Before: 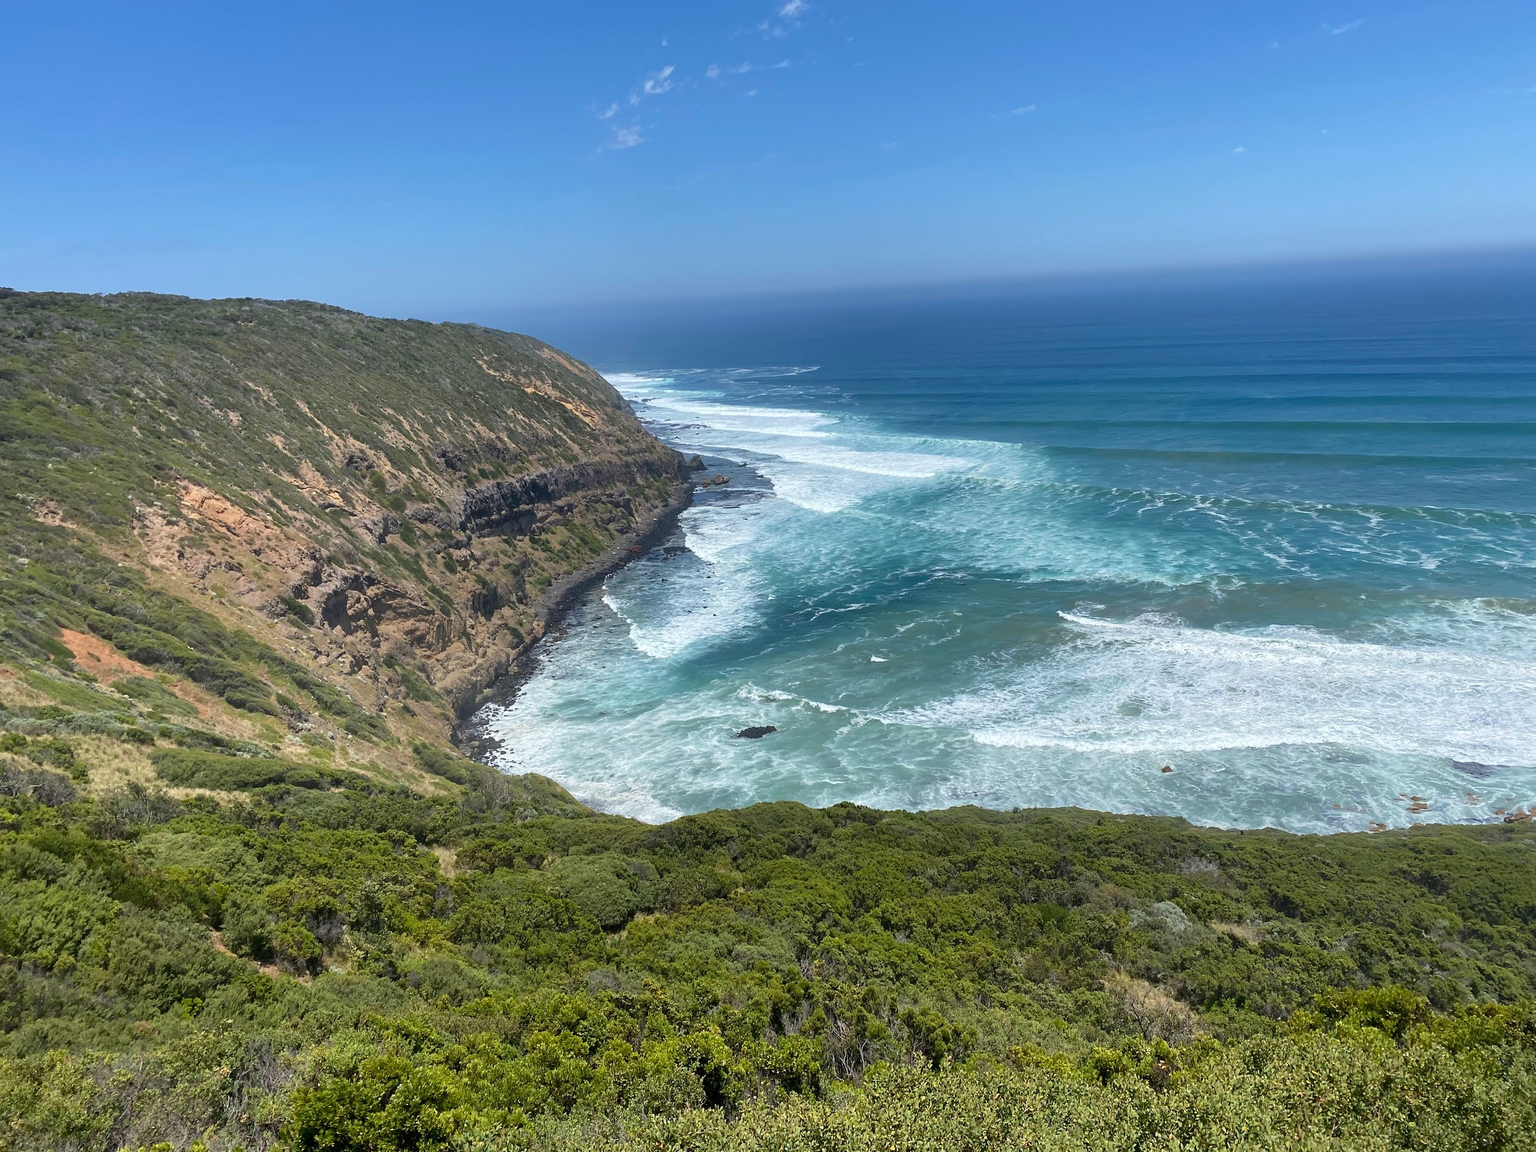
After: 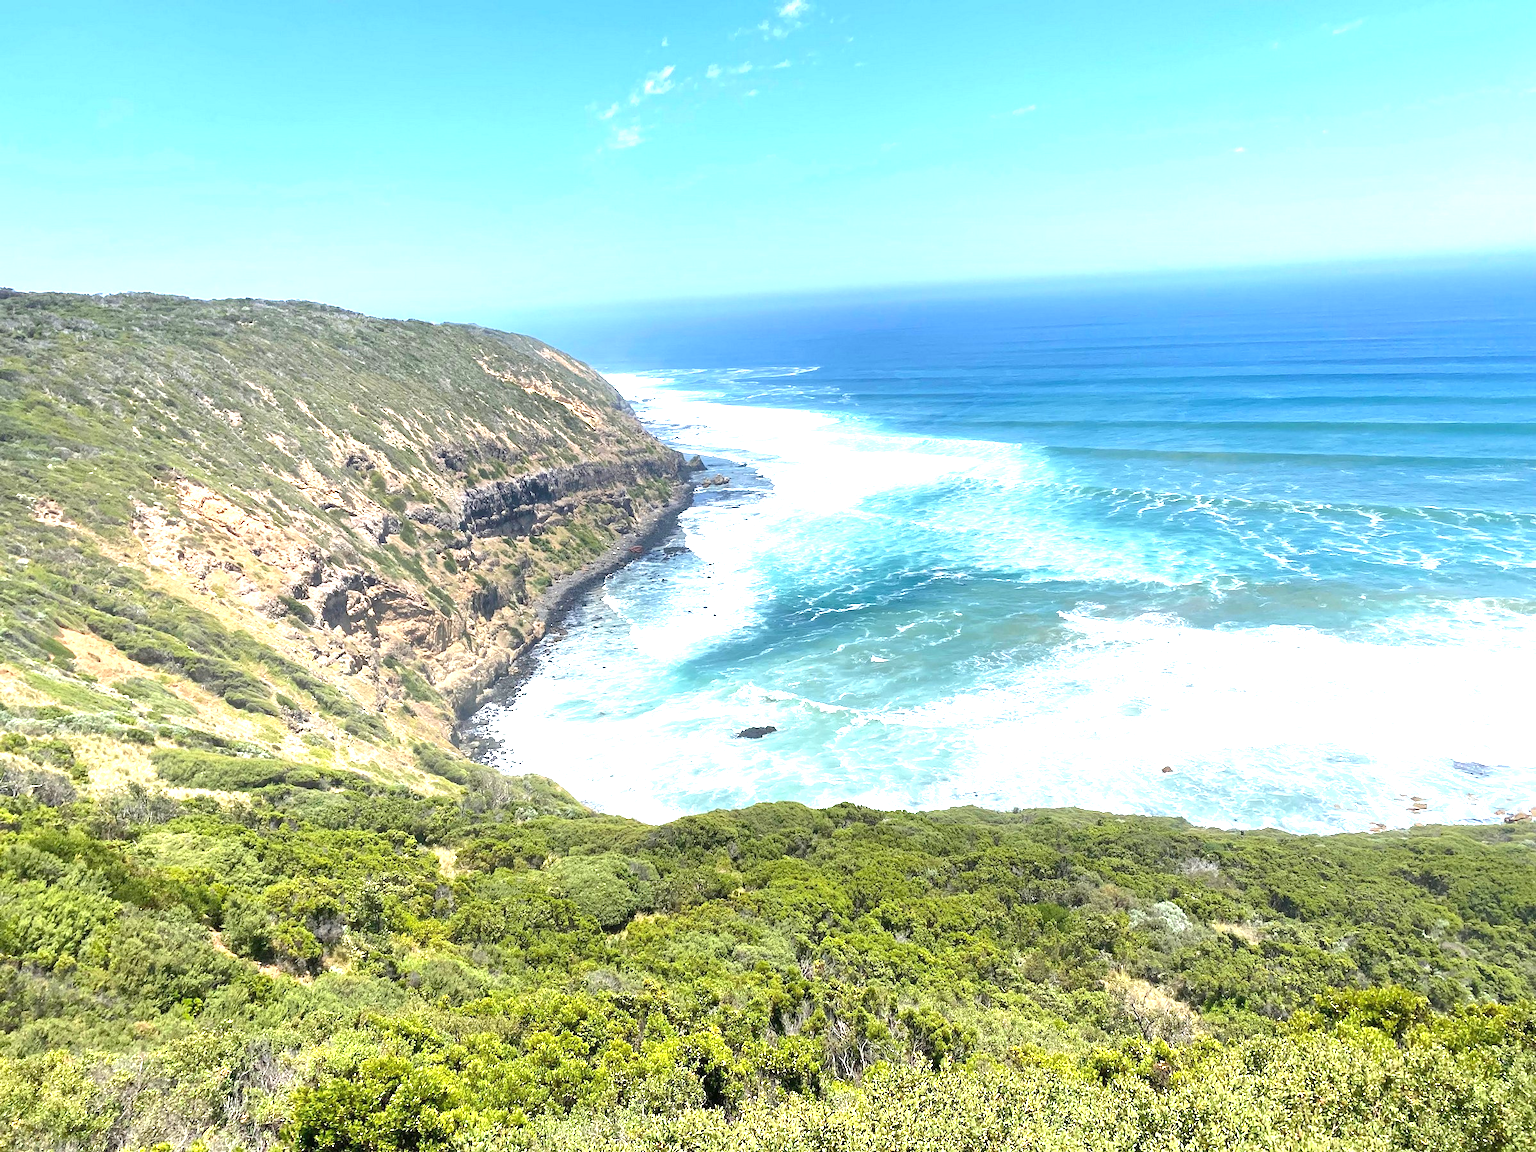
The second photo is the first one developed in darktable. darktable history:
exposure: black level correction 0, exposure 1.675 EV, compensate exposure bias true, compensate highlight preservation false
local contrast: mode bilateral grid, contrast 10, coarseness 25, detail 110%, midtone range 0.2
